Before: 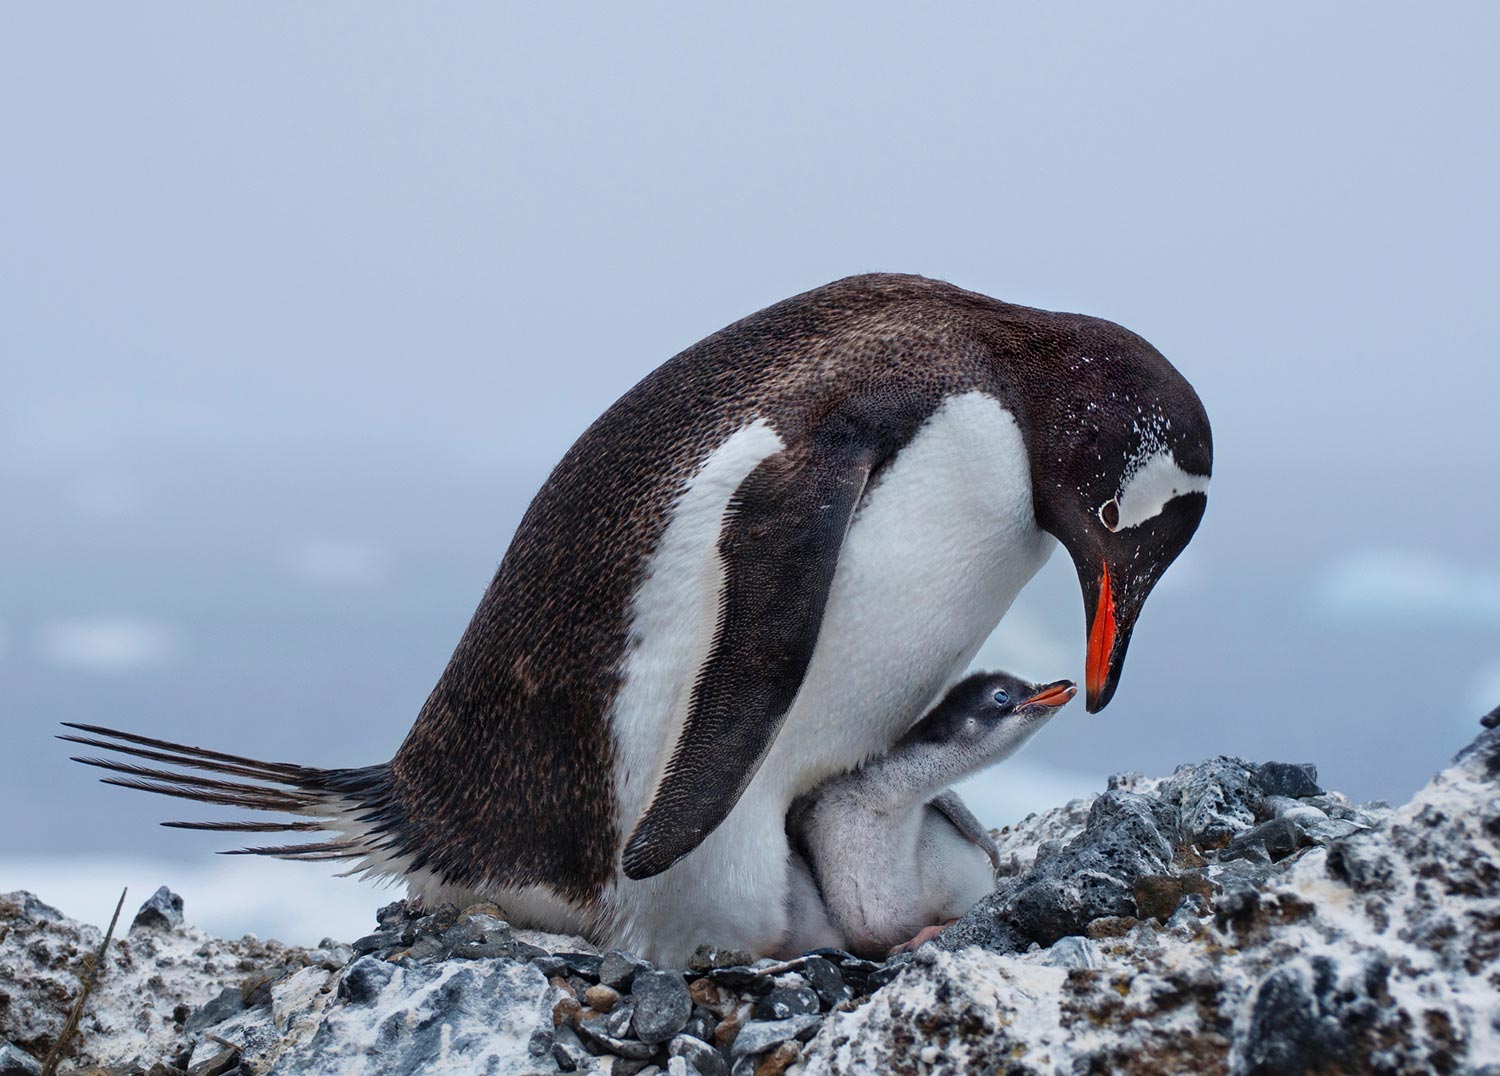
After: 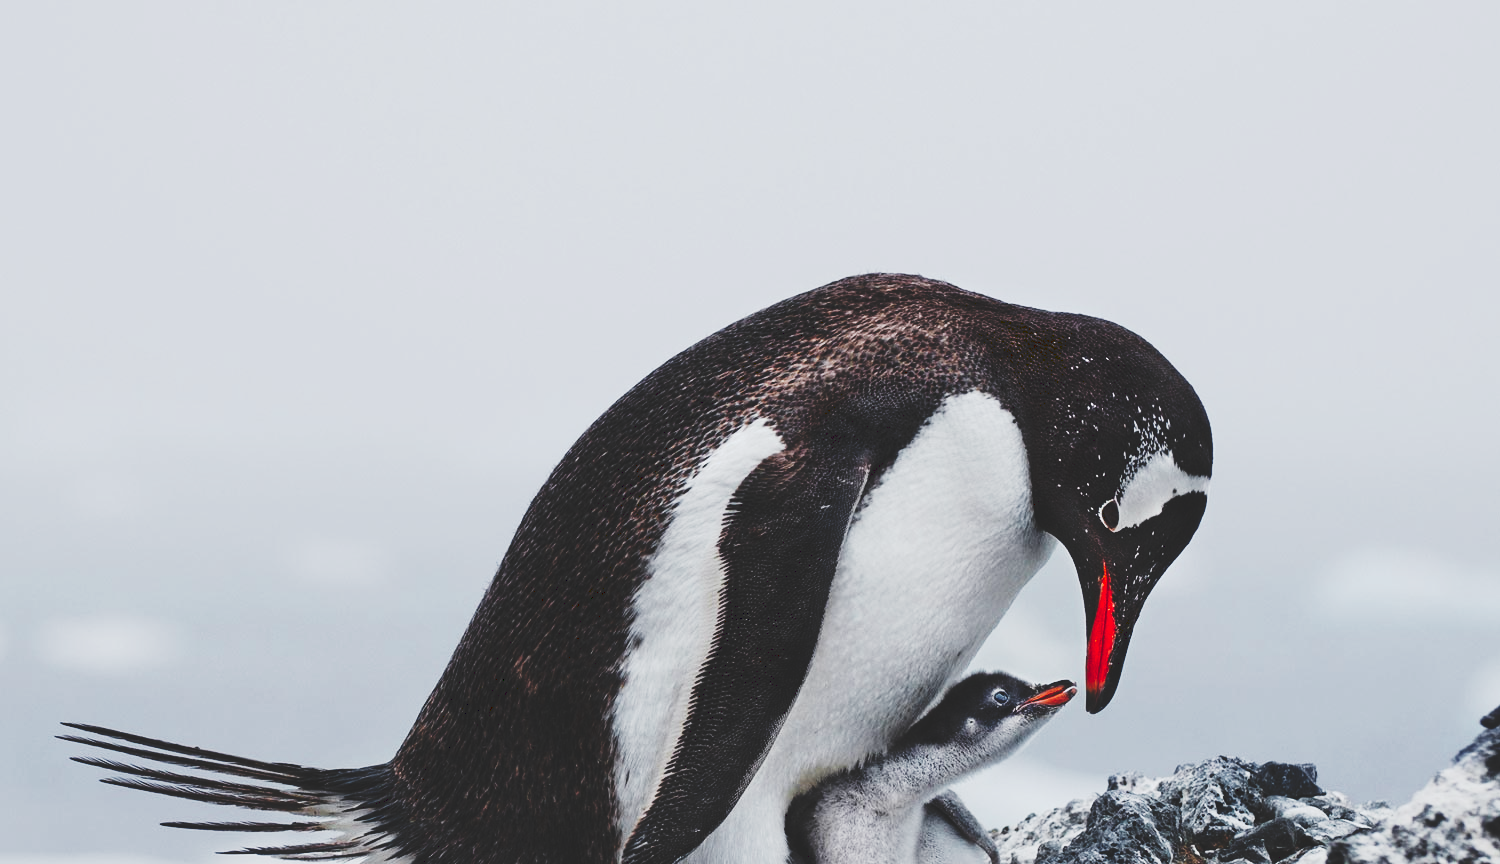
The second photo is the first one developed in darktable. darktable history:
crop: bottom 19.679%
color zones: curves: ch1 [(0.25, 0.61) (0.75, 0.248)]
tone curve: curves: ch0 [(0, 0) (0.003, 0.145) (0.011, 0.15) (0.025, 0.15) (0.044, 0.156) (0.069, 0.161) (0.1, 0.169) (0.136, 0.175) (0.177, 0.184) (0.224, 0.196) (0.277, 0.234) (0.335, 0.291) (0.399, 0.391) (0.468, 0.505) (0.543, 0.633) (0.623, 0.742) (0.709, 0.826) (0.801, 0.882) (0.898, 0.93) (1, 1)], preserve colors none
